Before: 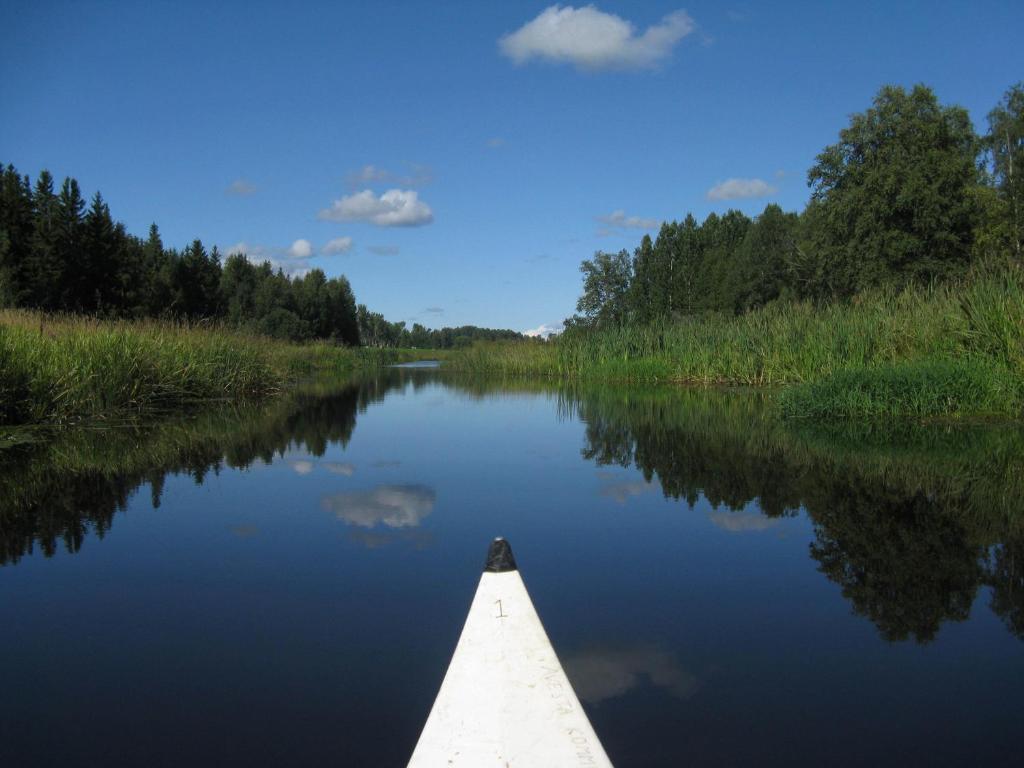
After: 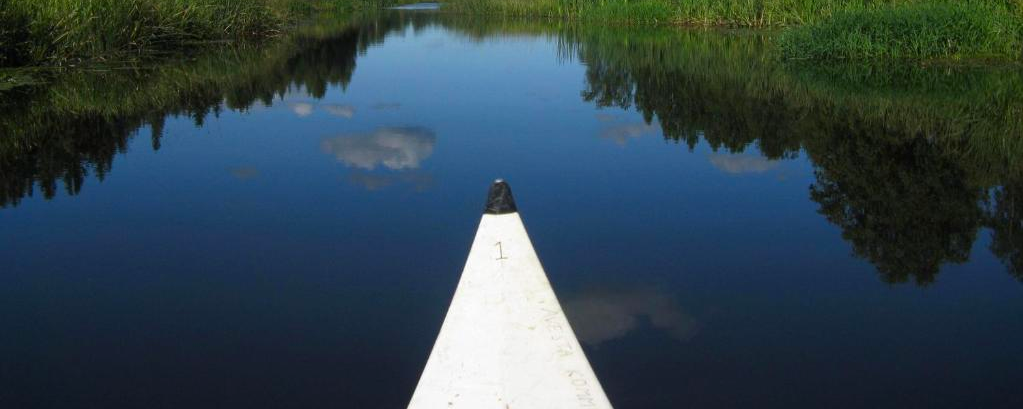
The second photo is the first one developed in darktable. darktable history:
crop and rotate: top 46.729%, right 0.072%
contrast brightness saturation: contrast 0.042, saturation 0.153
